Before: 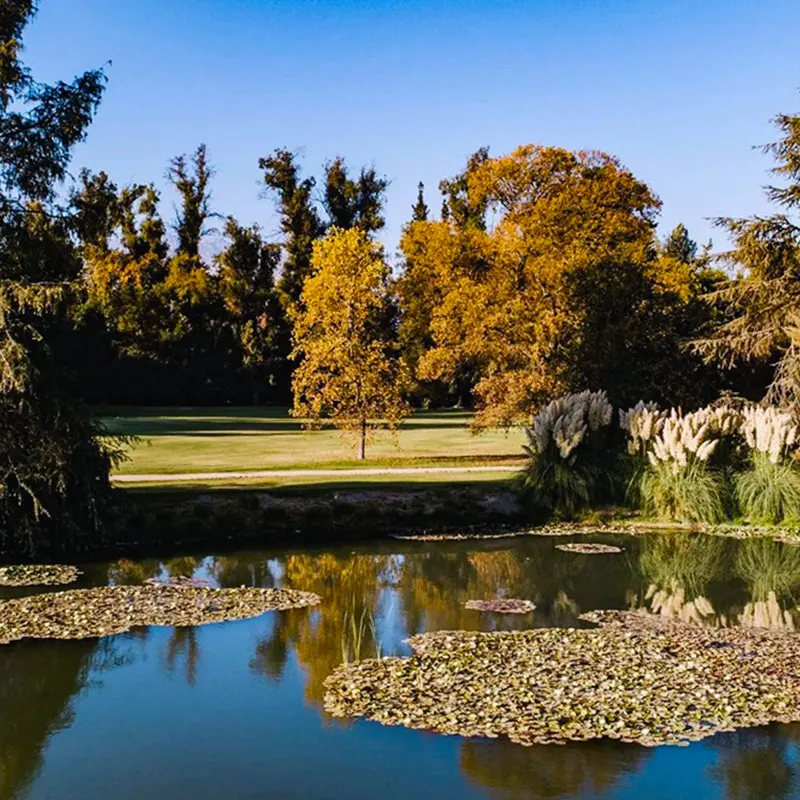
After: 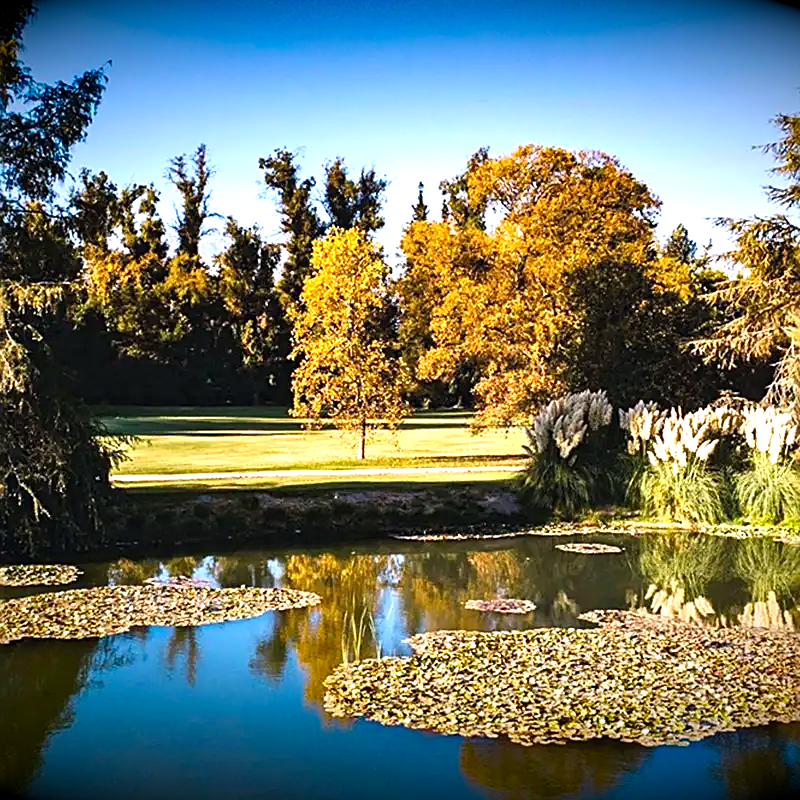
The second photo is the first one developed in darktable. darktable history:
vignetting: fall-off start 98.29%, fall-off radius 100%, brightness -1, saturation 0.5, width/height ratio 1.428
exposure: exposure 1.089 EV, compensate highlight preservation false
sharpen: on, module defaults
